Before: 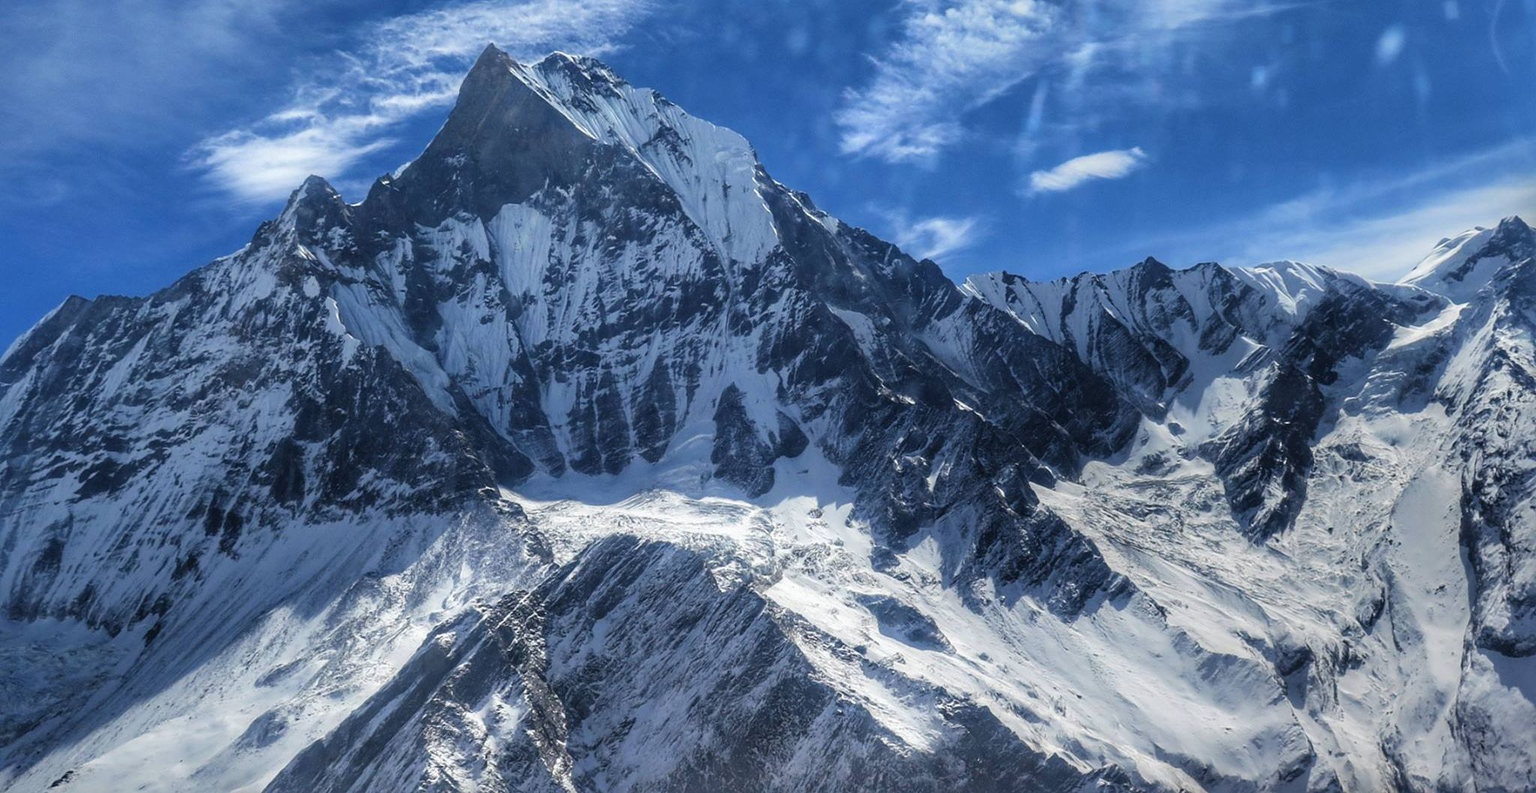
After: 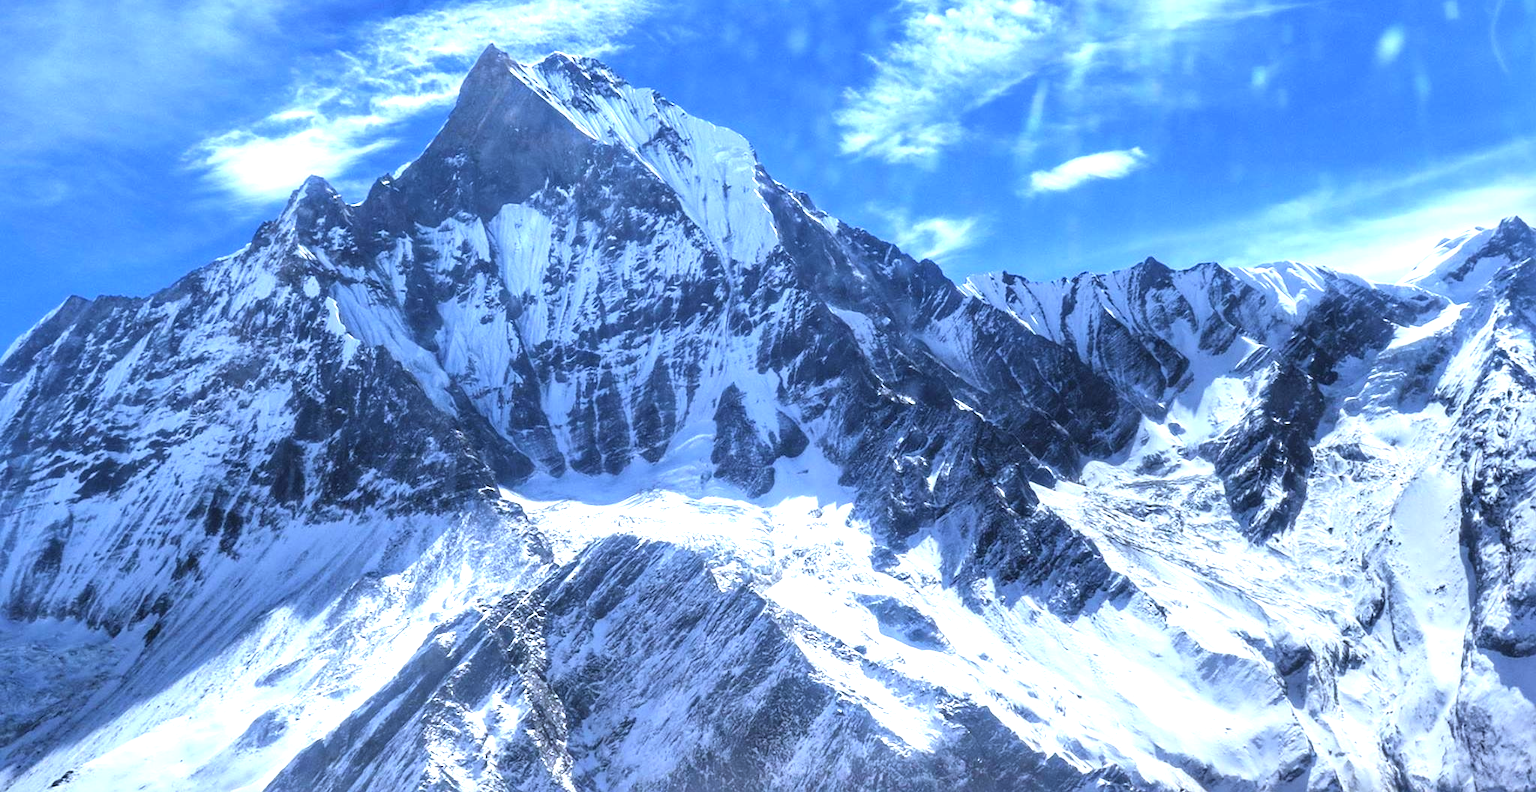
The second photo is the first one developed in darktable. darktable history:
white balance: red 0.926, green 1.003, blue 1.133
exposure: black level correction 0, exposure 1.2 EV, compensate exposure bias true, compensate highlight preservation false
